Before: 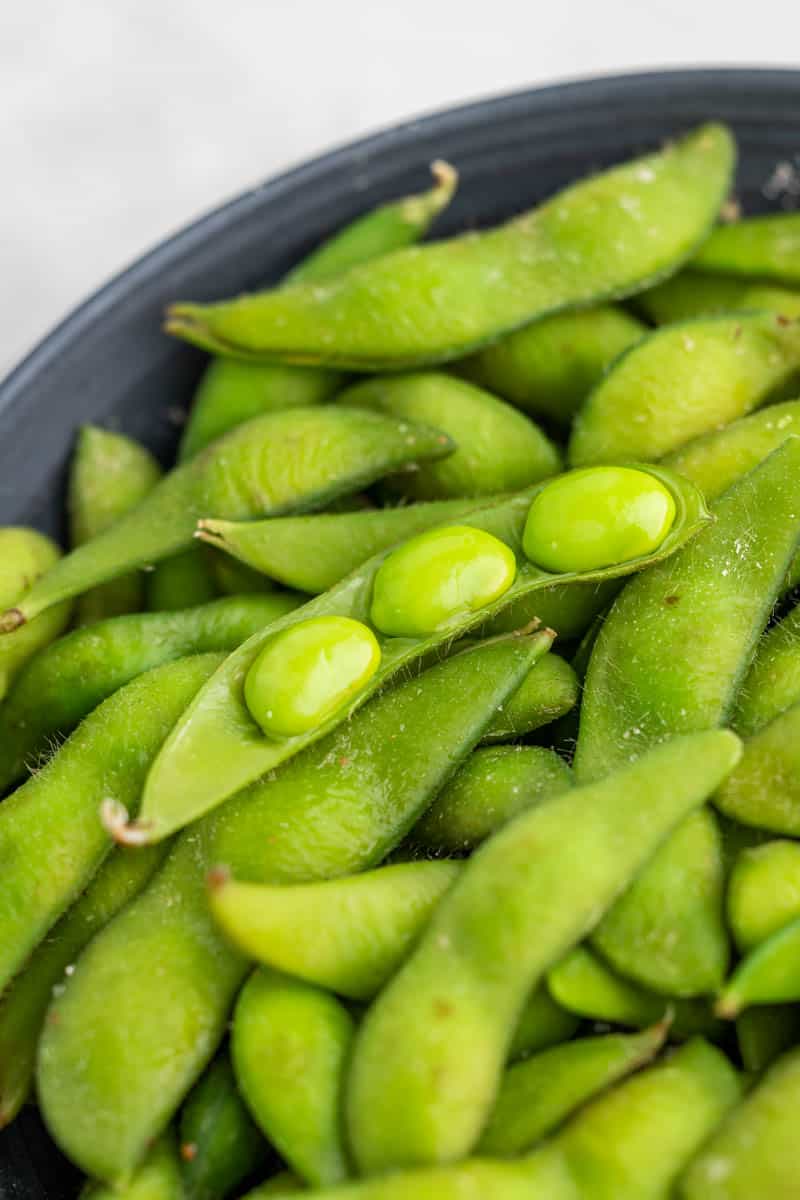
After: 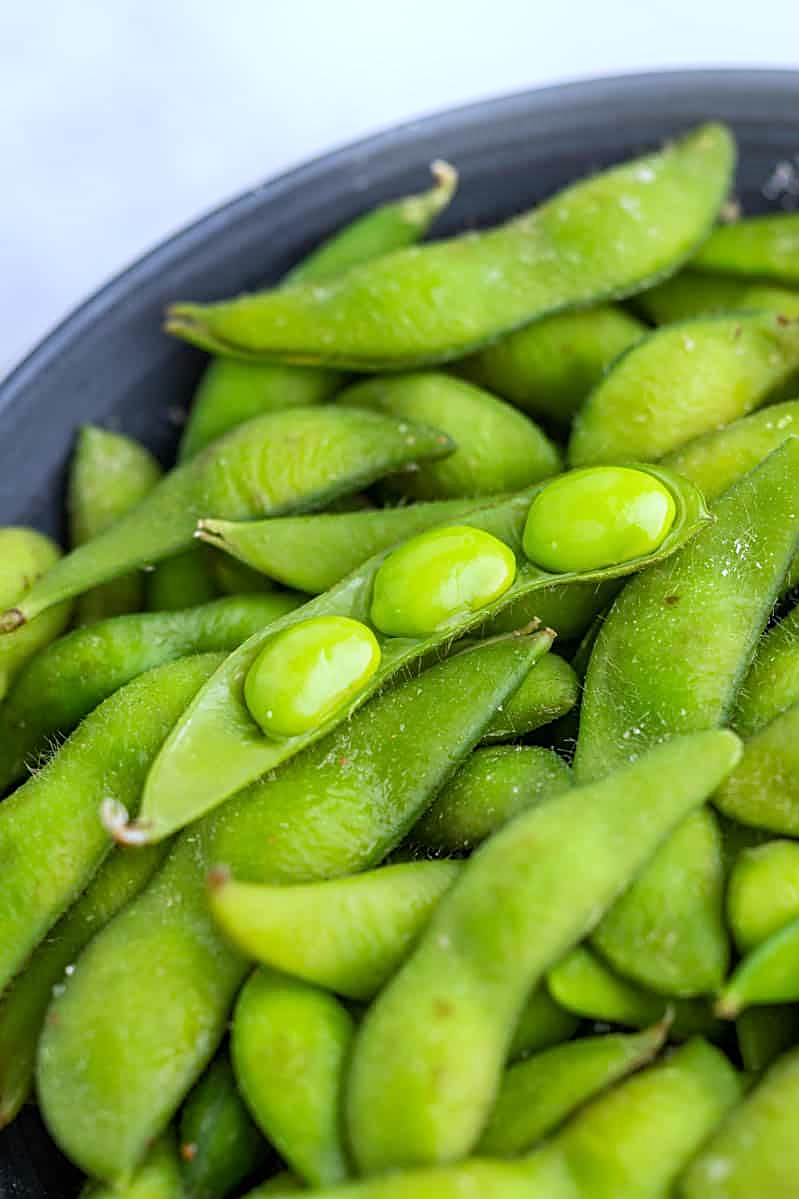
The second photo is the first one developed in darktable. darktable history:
sharpen: on, module defaults
white balance: red 0.948, green 1.02, blue 1.176
bloom: size 13.65%, threshold 98.39%, strength 4.82%
